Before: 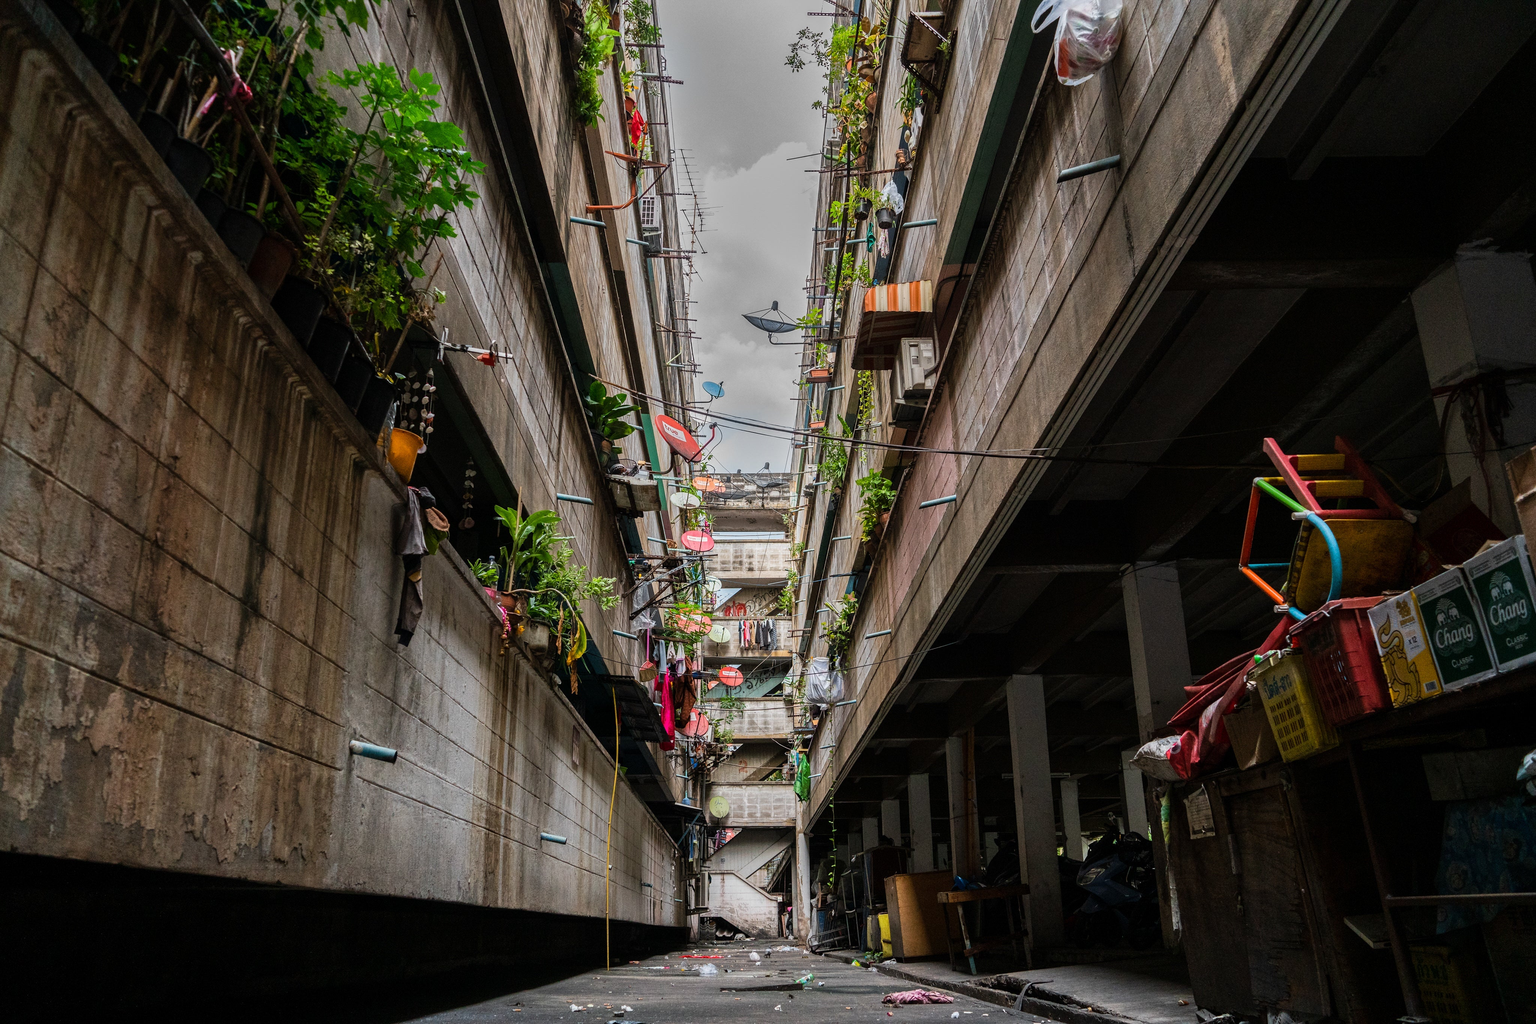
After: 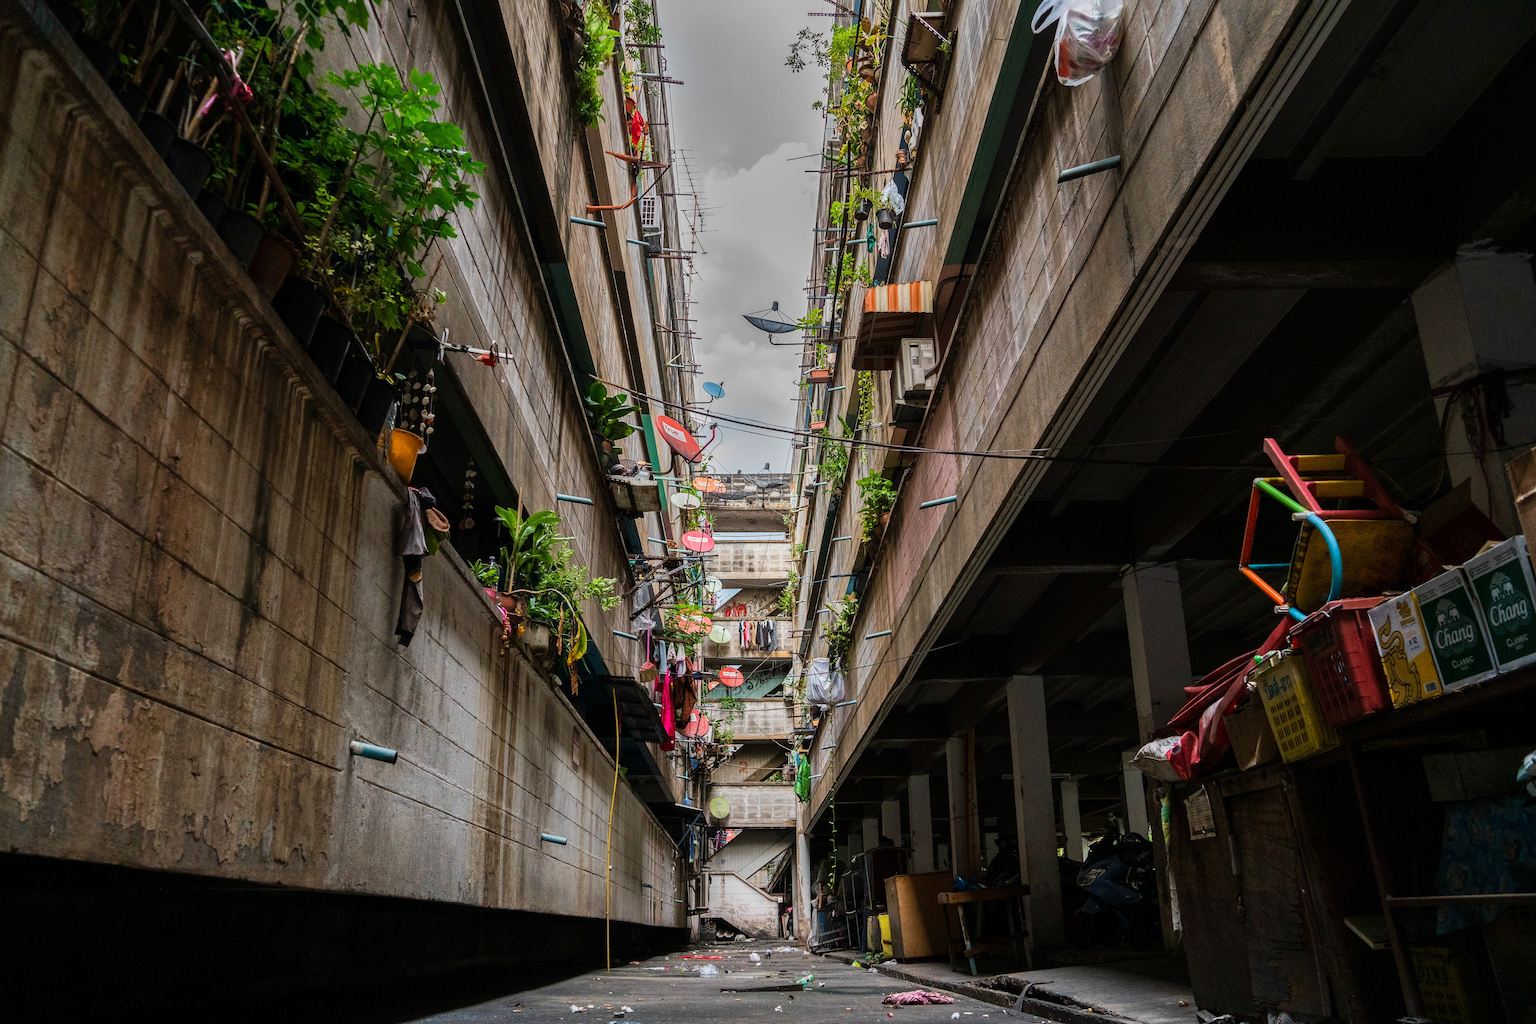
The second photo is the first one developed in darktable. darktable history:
exposure: compensate highlight preservation false
velvia: strength 15%
